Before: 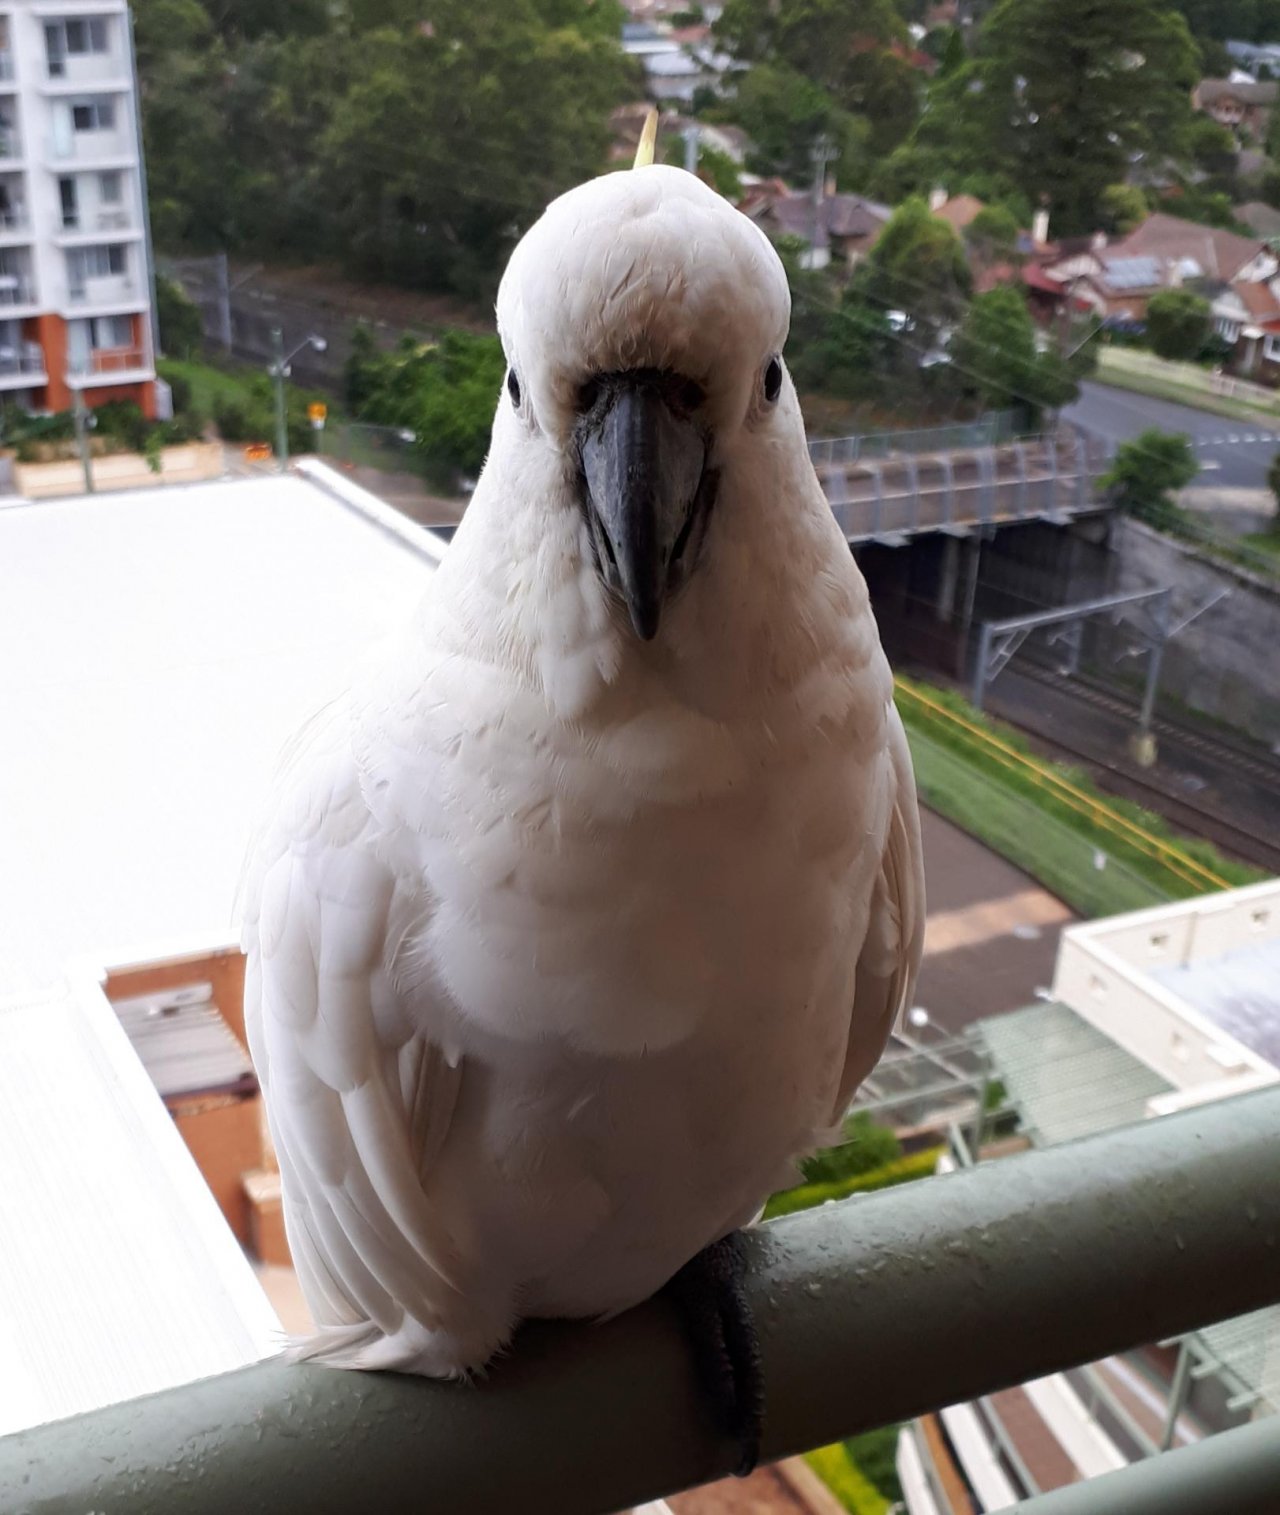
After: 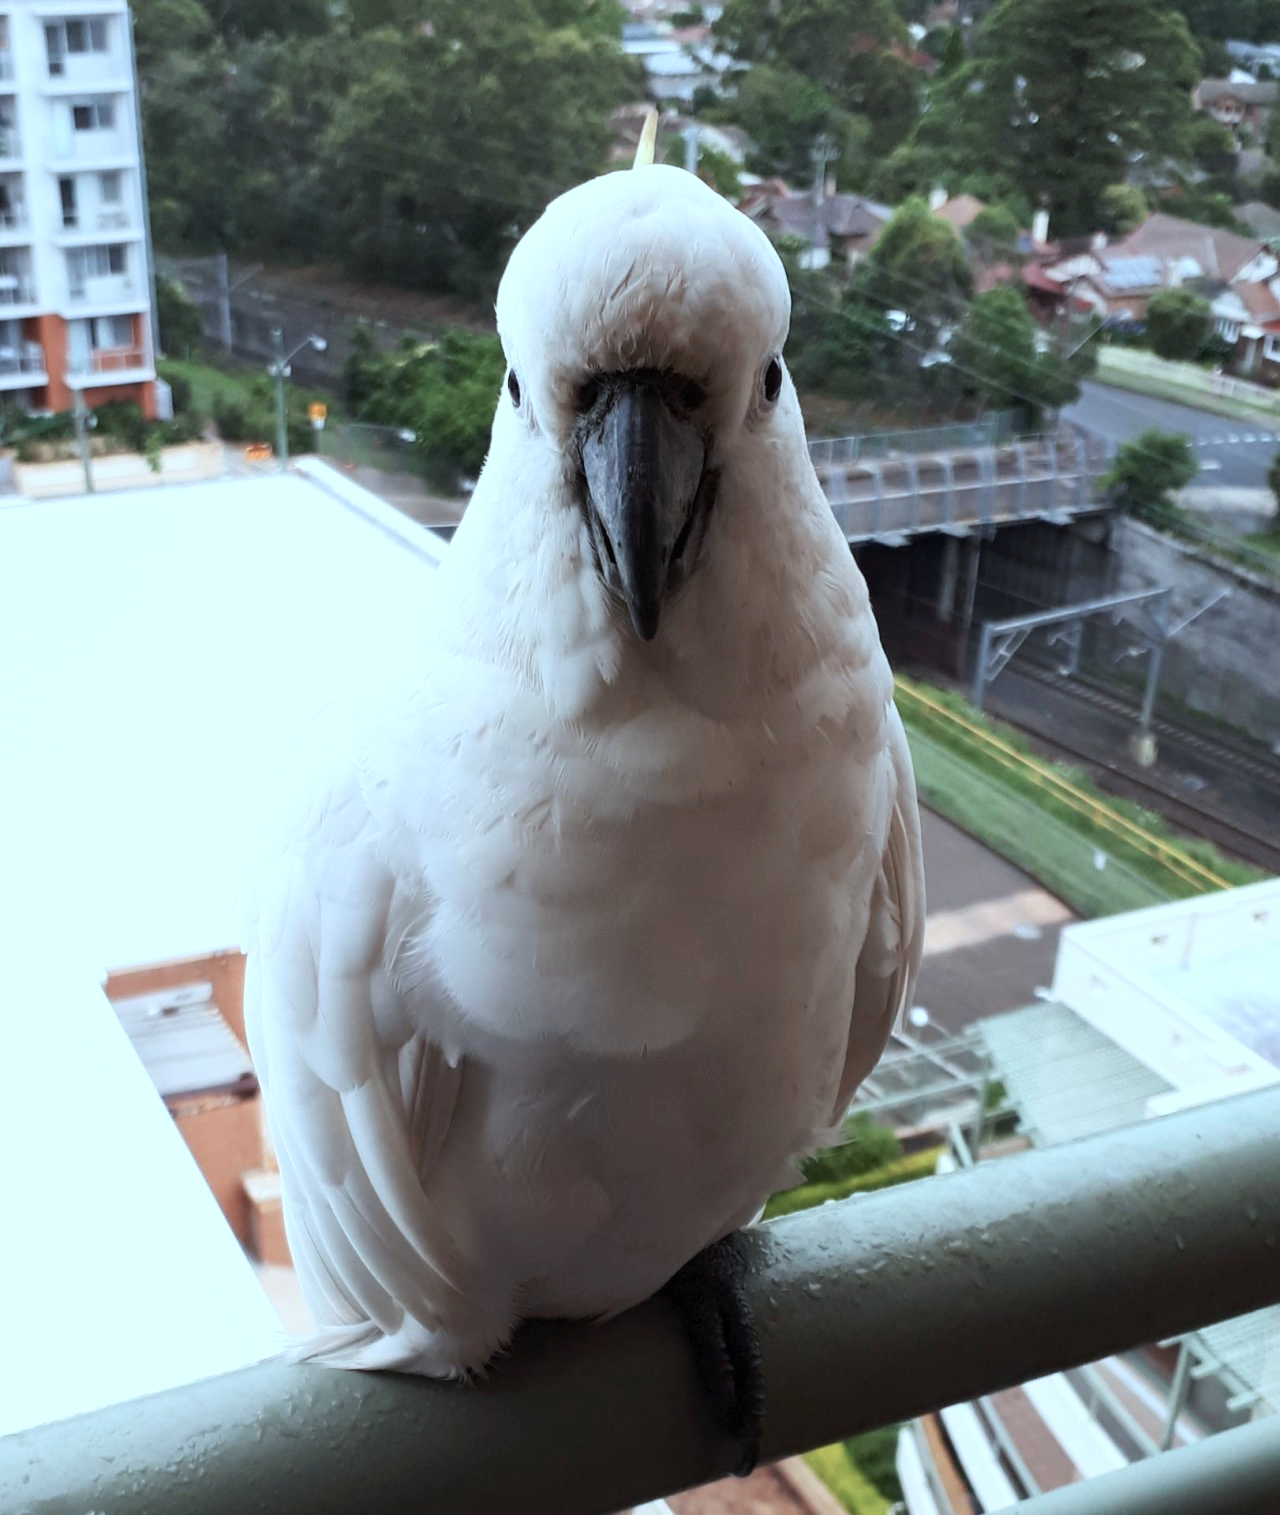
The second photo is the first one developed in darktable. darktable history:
color correction: highlights a* -12.64, highlights b* -18.1, saturation 0.7
contrast brightness saturation: contrast 0.2, brightness 0.16, saturation 0.22
